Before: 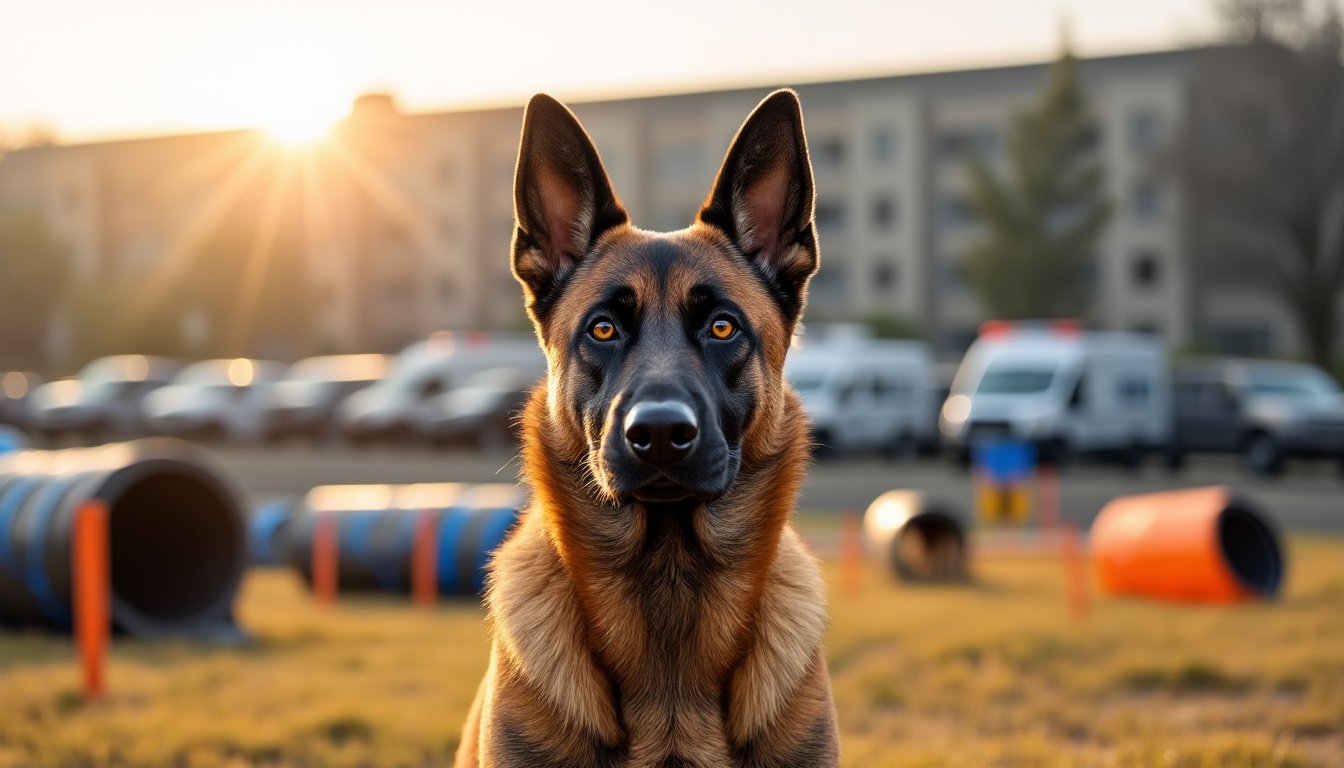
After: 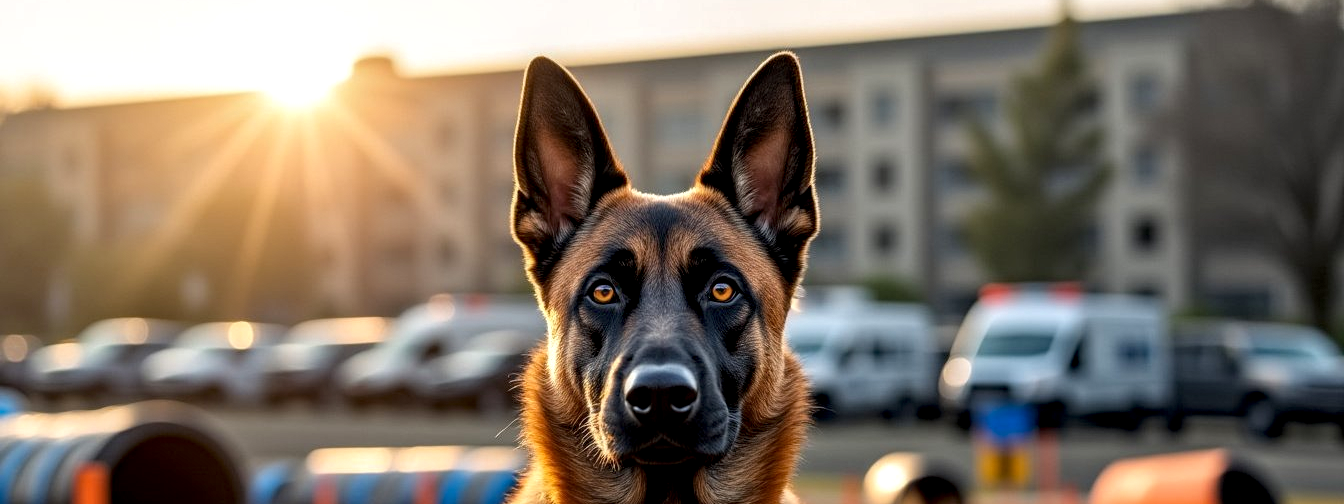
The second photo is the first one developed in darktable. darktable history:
crop and rotate: top 4.848%, bottom 29.503%
haze removal: compatibility mode true, adaptive false
local contrast: detail 142%
